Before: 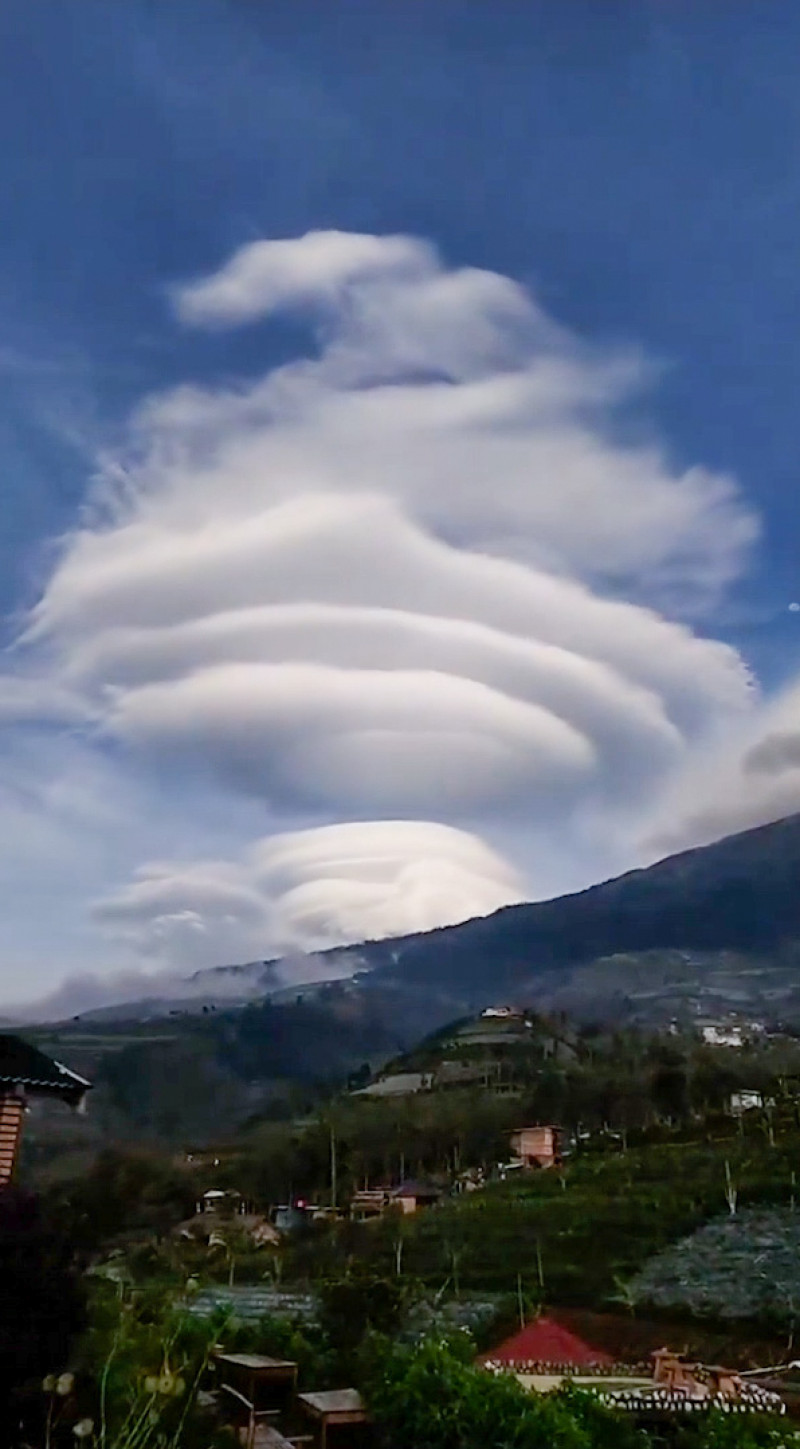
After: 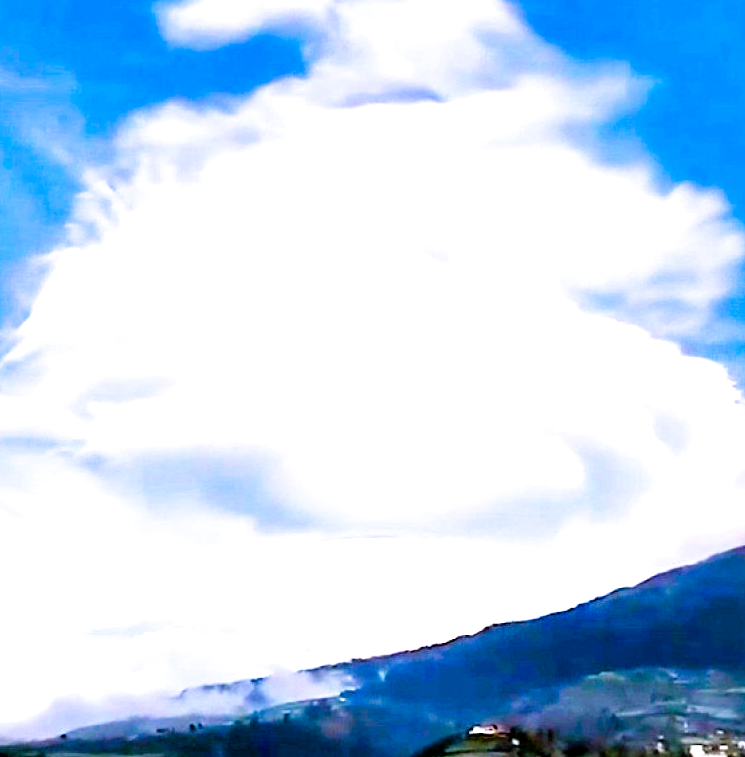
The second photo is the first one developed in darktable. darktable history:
filmic rgb: black relative exposure -3.57 EV, white relative exposure 2.25 EV, hardness 3.41, iterations of high-quality reconstruction 0
exposure: black level correction 0.001, exposure 1.119 EV, compensate highlight preservation false
color balance rgb: perceptual saturation grading › global saturation 24.692%, perceptual saturation grading › highlights -50.952%, perceptual saturation grading › mid-tones 19.192%, perceptual saturation grading › shadows 61.748%, perceptual brilliance grading › highlights 7.903%, perceptual brilliance grading › mid-tones 3.605%, perceptual brilliance grading › shadows 1.216%, global vibrance 20%
crop: left 1.747%, top 19.463%, right 5.029%, bottom 28.247%
velvia: strength 16.54%
contrast brightness saturation: saturation 0.493
